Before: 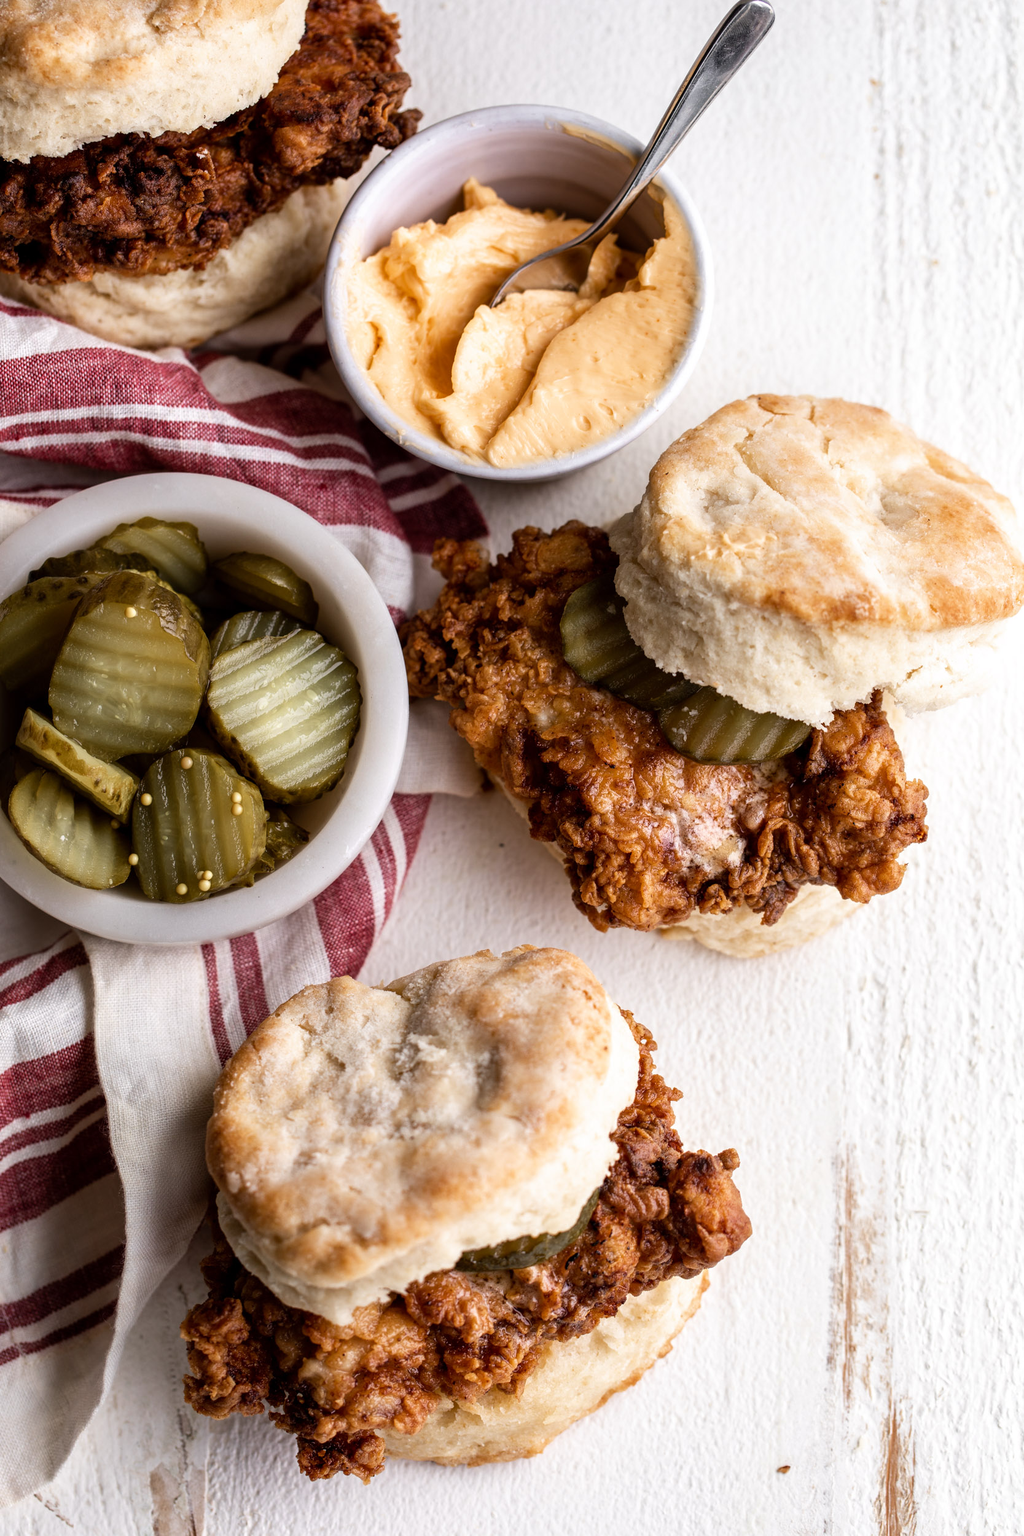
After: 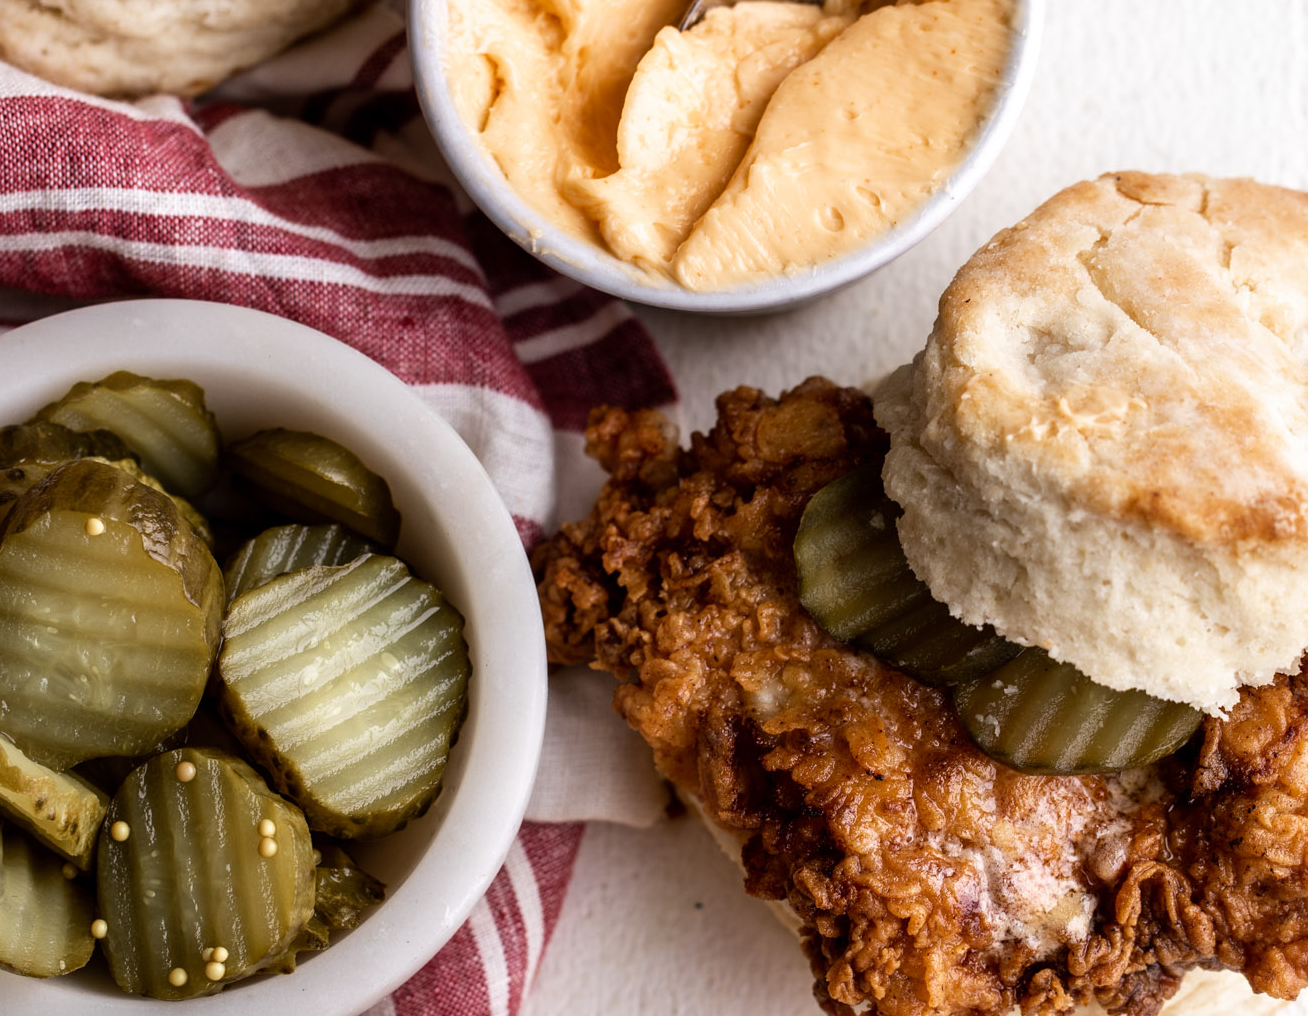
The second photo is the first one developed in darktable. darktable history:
crop: left 7.127%, top 18.807%, right 14.357%, bottom 40.551%
